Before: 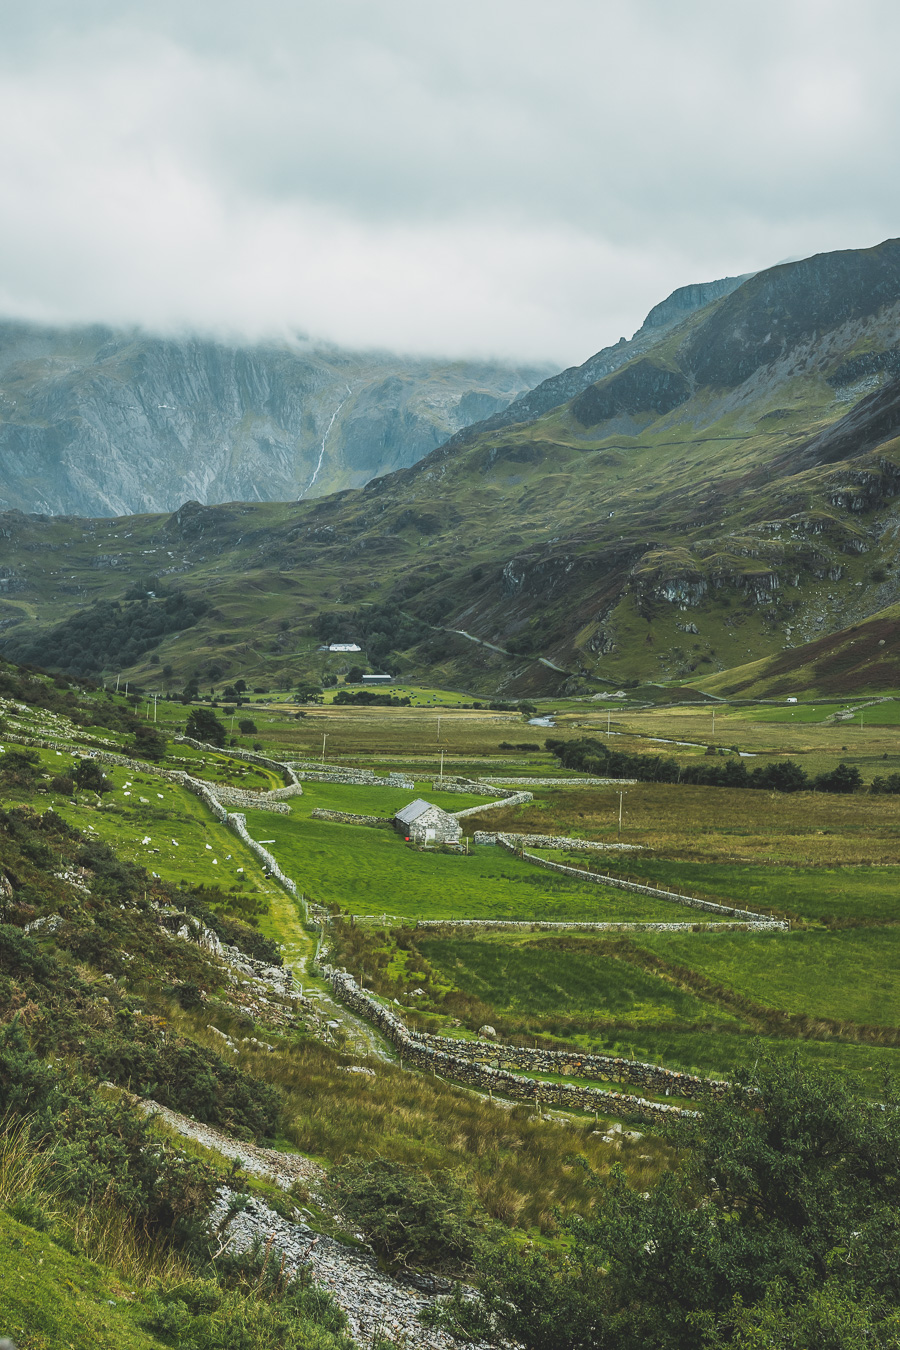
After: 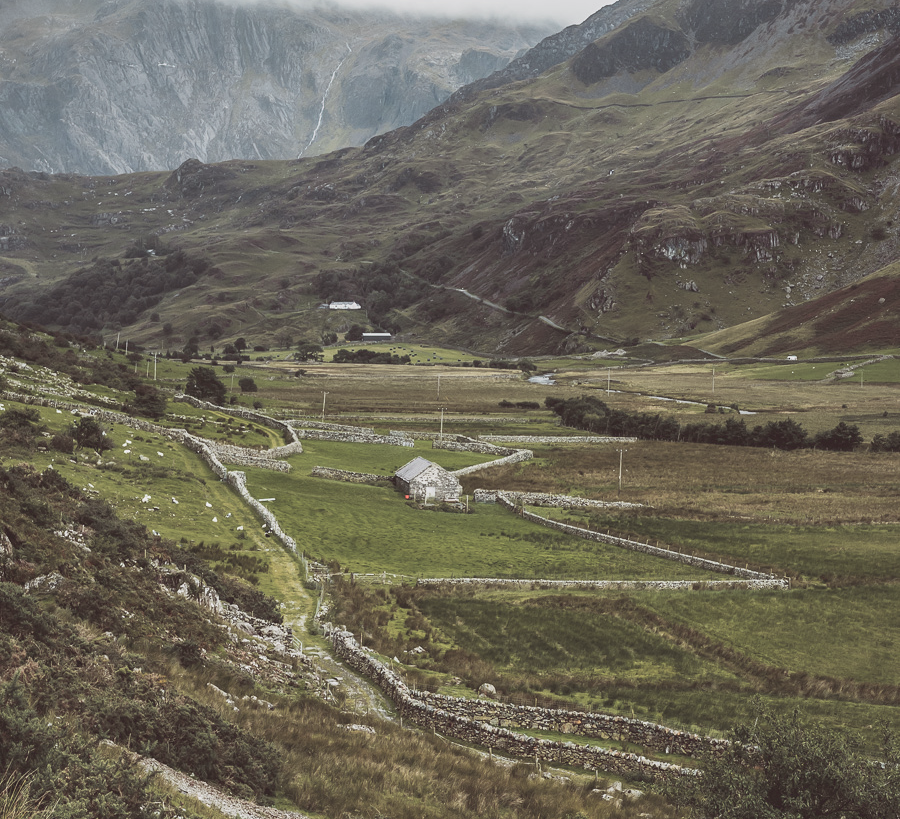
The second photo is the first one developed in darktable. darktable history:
rgb levels: mode RGB, independent channels, levels [[0, 0.474, 1], [0, 0.5, 1], [0, 0.5, 1]]
color zones: curves: ch0 [(0, 0.559) (0.153, 0.551) (0.229, 0.5) (0.429, 0.5) (0.571, 0.5) (0.714, 0.5) (0.857, 0.5) (1, 0.559)]; ch1 [(0, 0.417) (0.112, 0.336) (0.213, 0.26) (0.429, 0.34) (0.571, 0.35) (0.683, 0.331) (0.857, 0.344) (1, 0.417)]
crop and rotate: top 25.357%, bottom 13.942%
